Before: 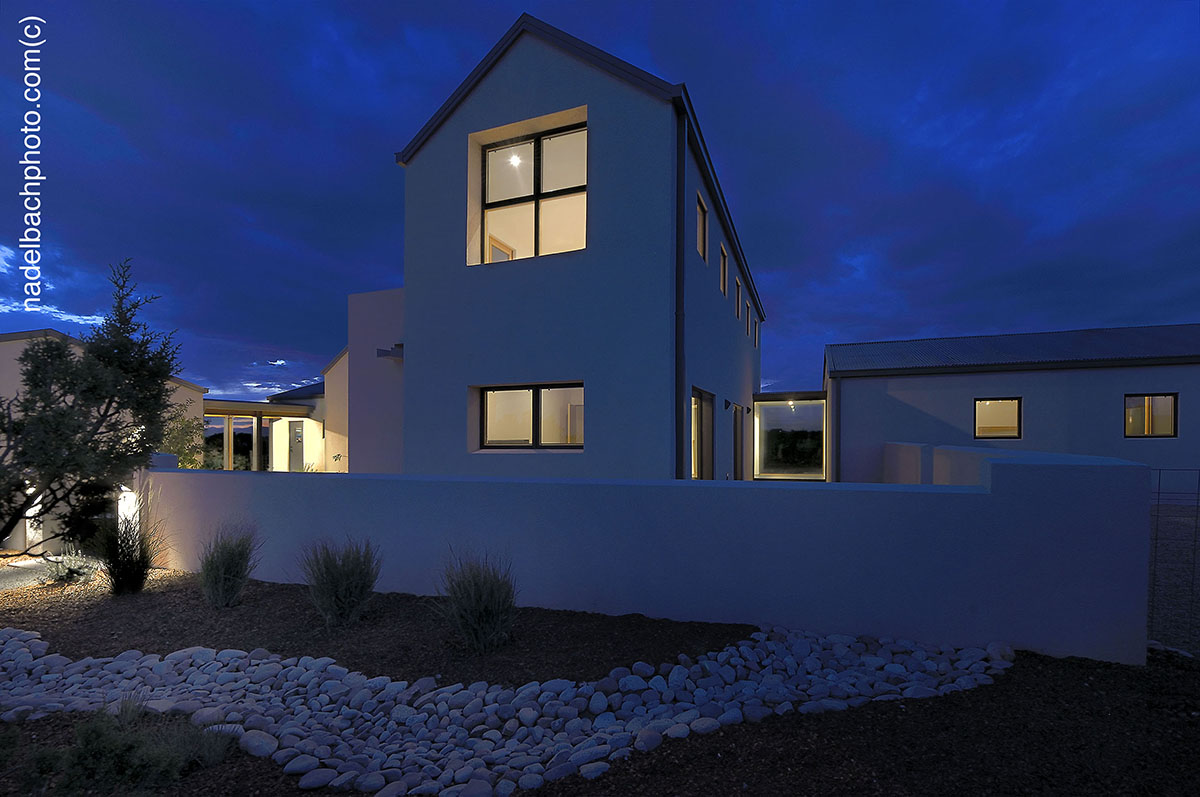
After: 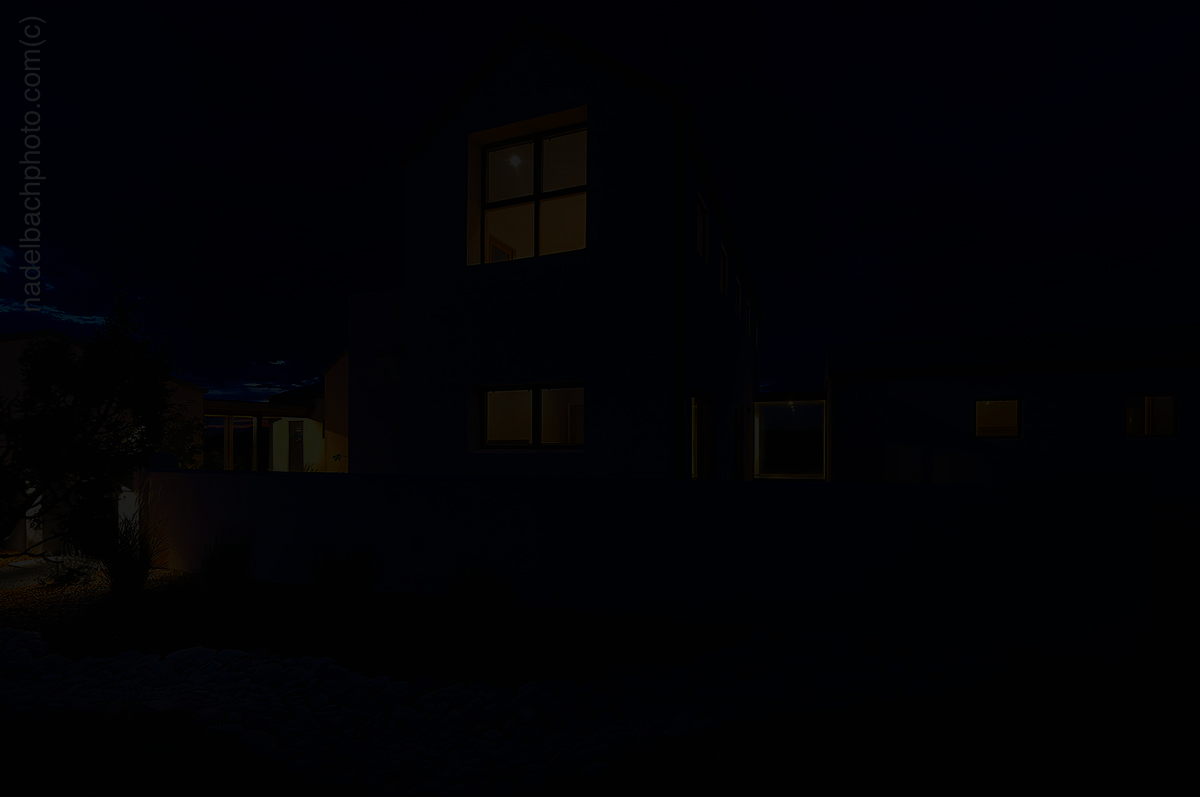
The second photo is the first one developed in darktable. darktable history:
exposure: black level correction -0.017, exposure -1.12 EV, compensate exposure bias true, compensate highlight preservation false
color balance rgb: perceptual saturation grading › global saturation 44.161%, perceptual saturation grading › highlights -50.021%, perceptual saturation grading › shadows 31.211%, perceptual brilliance grading › highlights 11.057%, perceptual brilliance grading › shadows -10.978%
